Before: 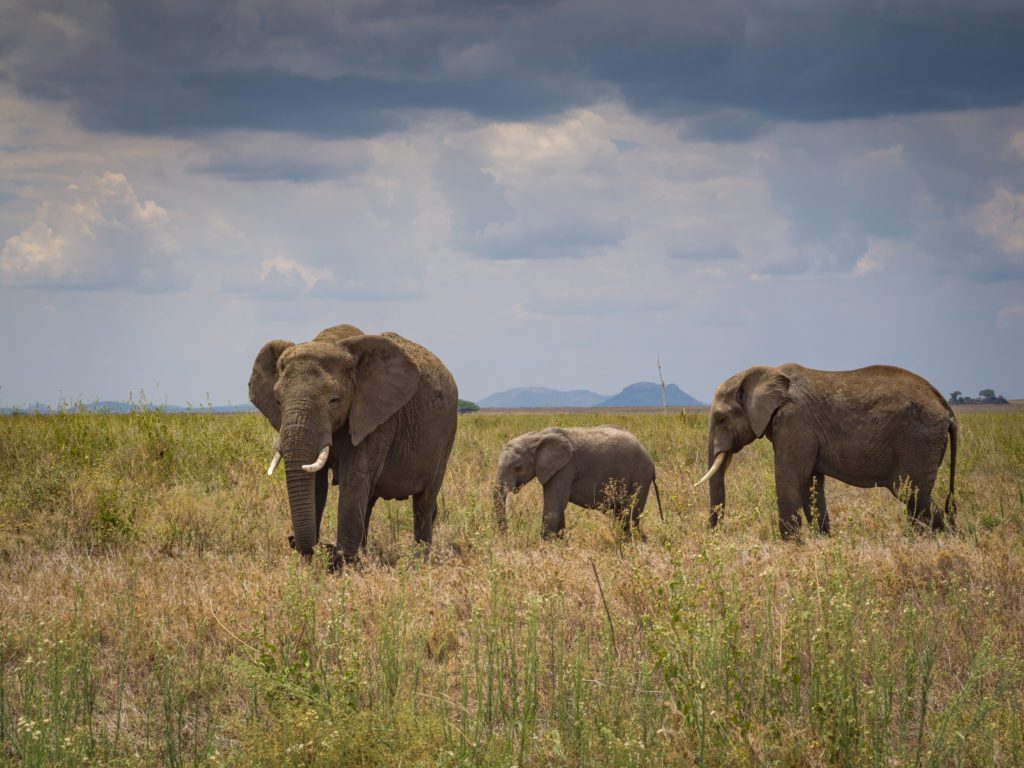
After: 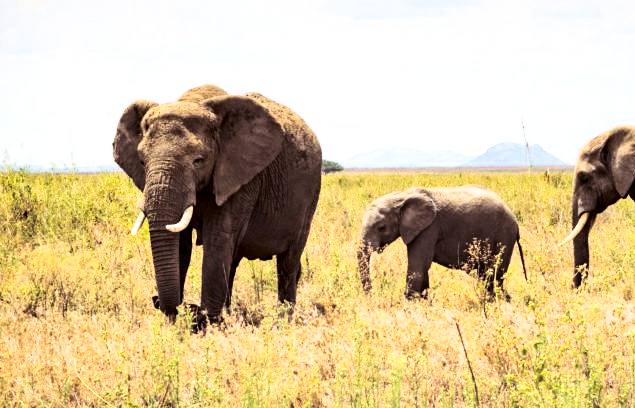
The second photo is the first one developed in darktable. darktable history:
exposure: black level correction 0.008, exposure 0.979 EV, compensate highlight preservation false
contrast brightness saturation: contrast 0.4, brightness 0.05, saturation 0.25
crop: left 13.312%, top 31.28%, right 24.627%, bottom 15.582%
split-toning: shadows › saturation 0.24, highlights › hue 54°, highlights › saturation 0.24
